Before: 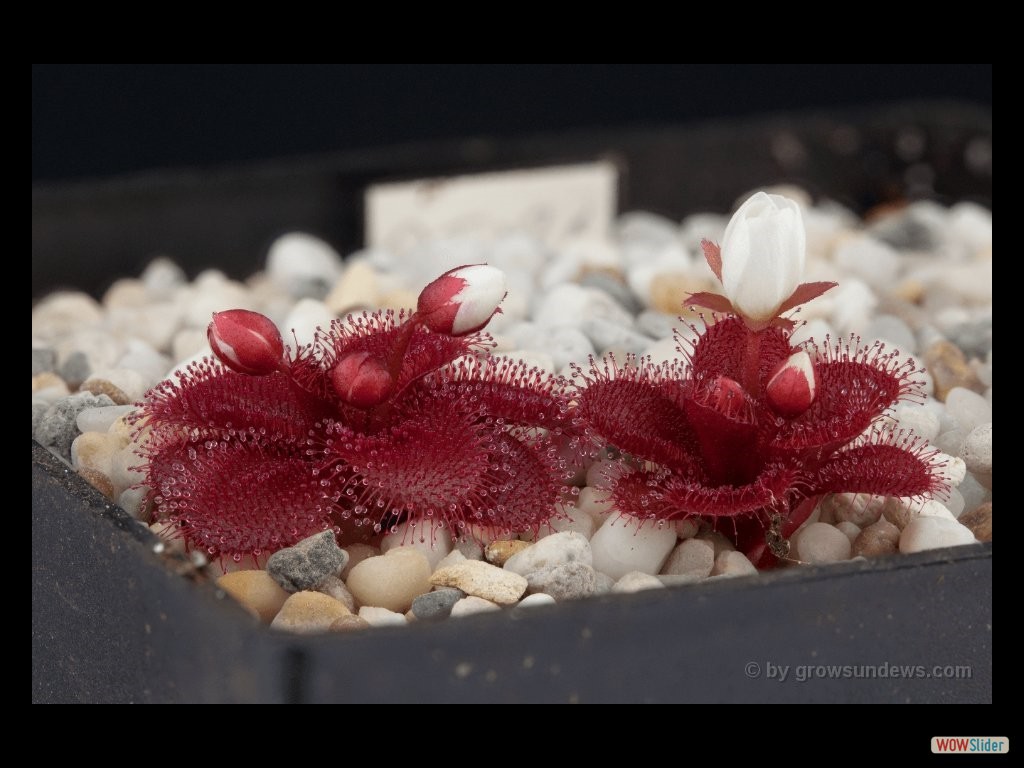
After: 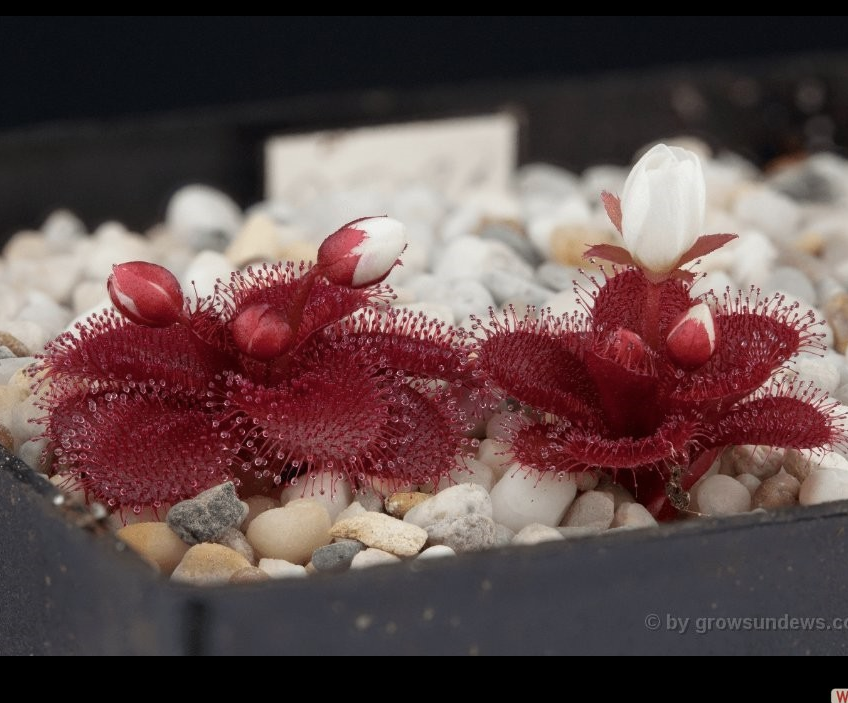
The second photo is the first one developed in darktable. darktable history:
crop: left 9.807%, top 6.259%, right 7.334%, bottom 2.177%
contrast brightness saturation: saturation -0.05
